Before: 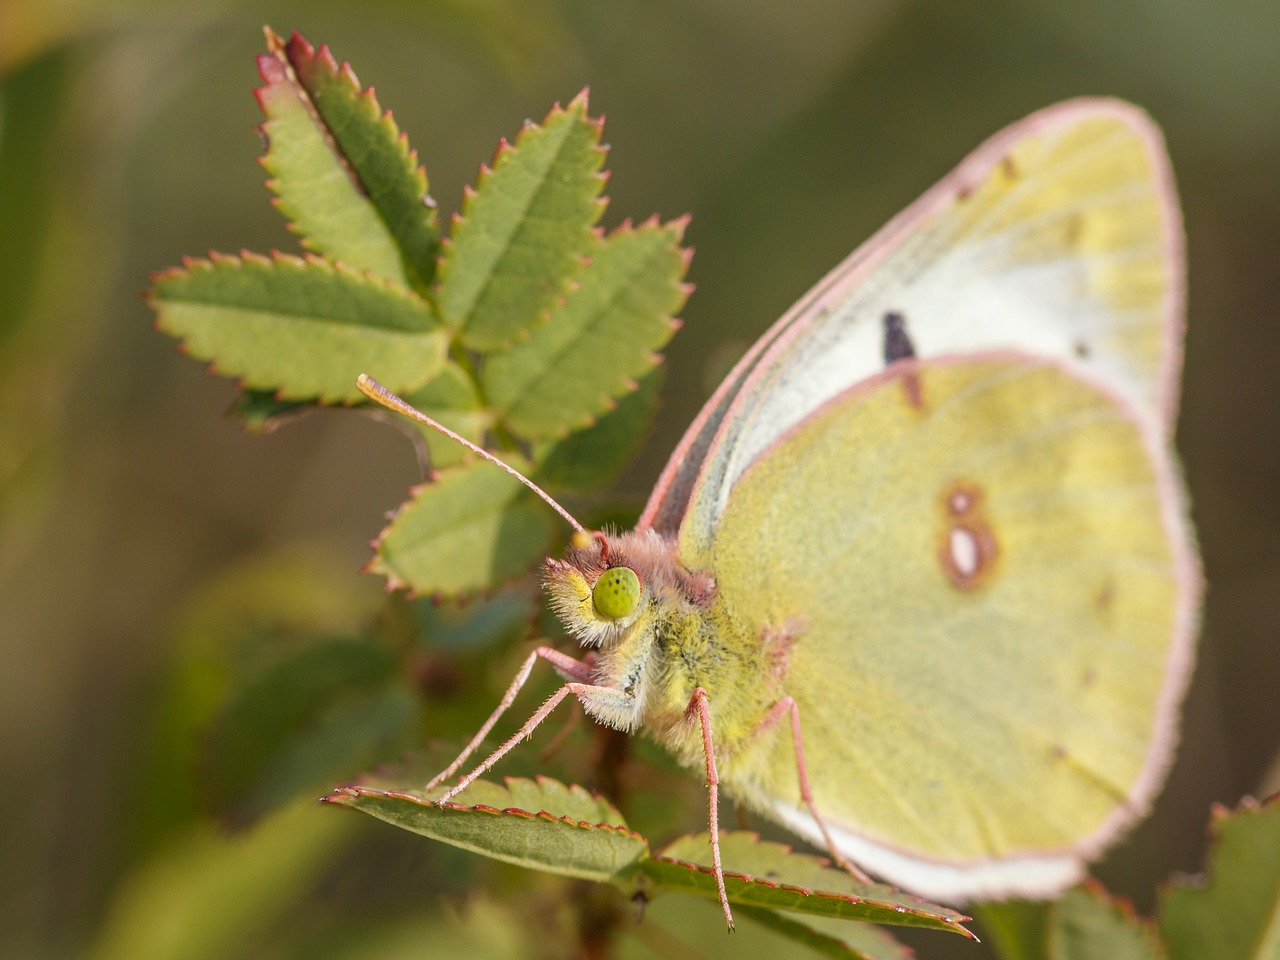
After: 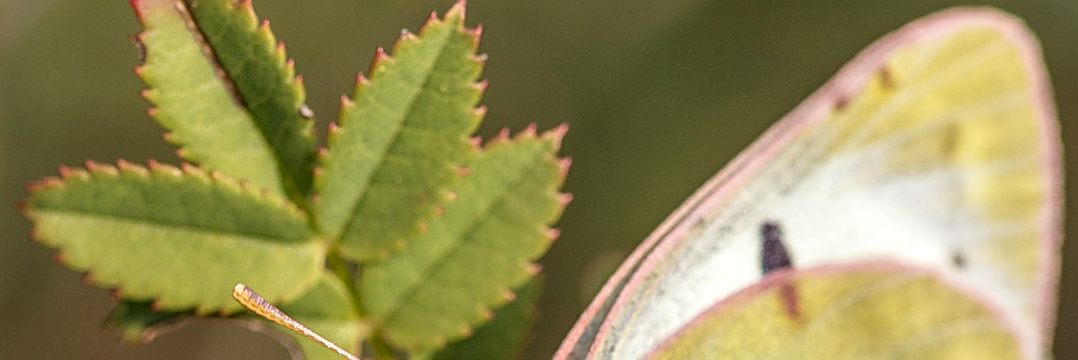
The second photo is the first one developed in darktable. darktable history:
velvia: strength 15.58%
vignetting: fall-off start 99.85%, width/height ratio 1.321
crop and rotate: left 9.658%, top 9.47%, right 6.093%, bottom 52.954%
sharpen: amount 0.748
exposure: compensate highlight preservation false
local contrast: detail 130%
tone equalizer: mask exposure compensation -0.498 EV
